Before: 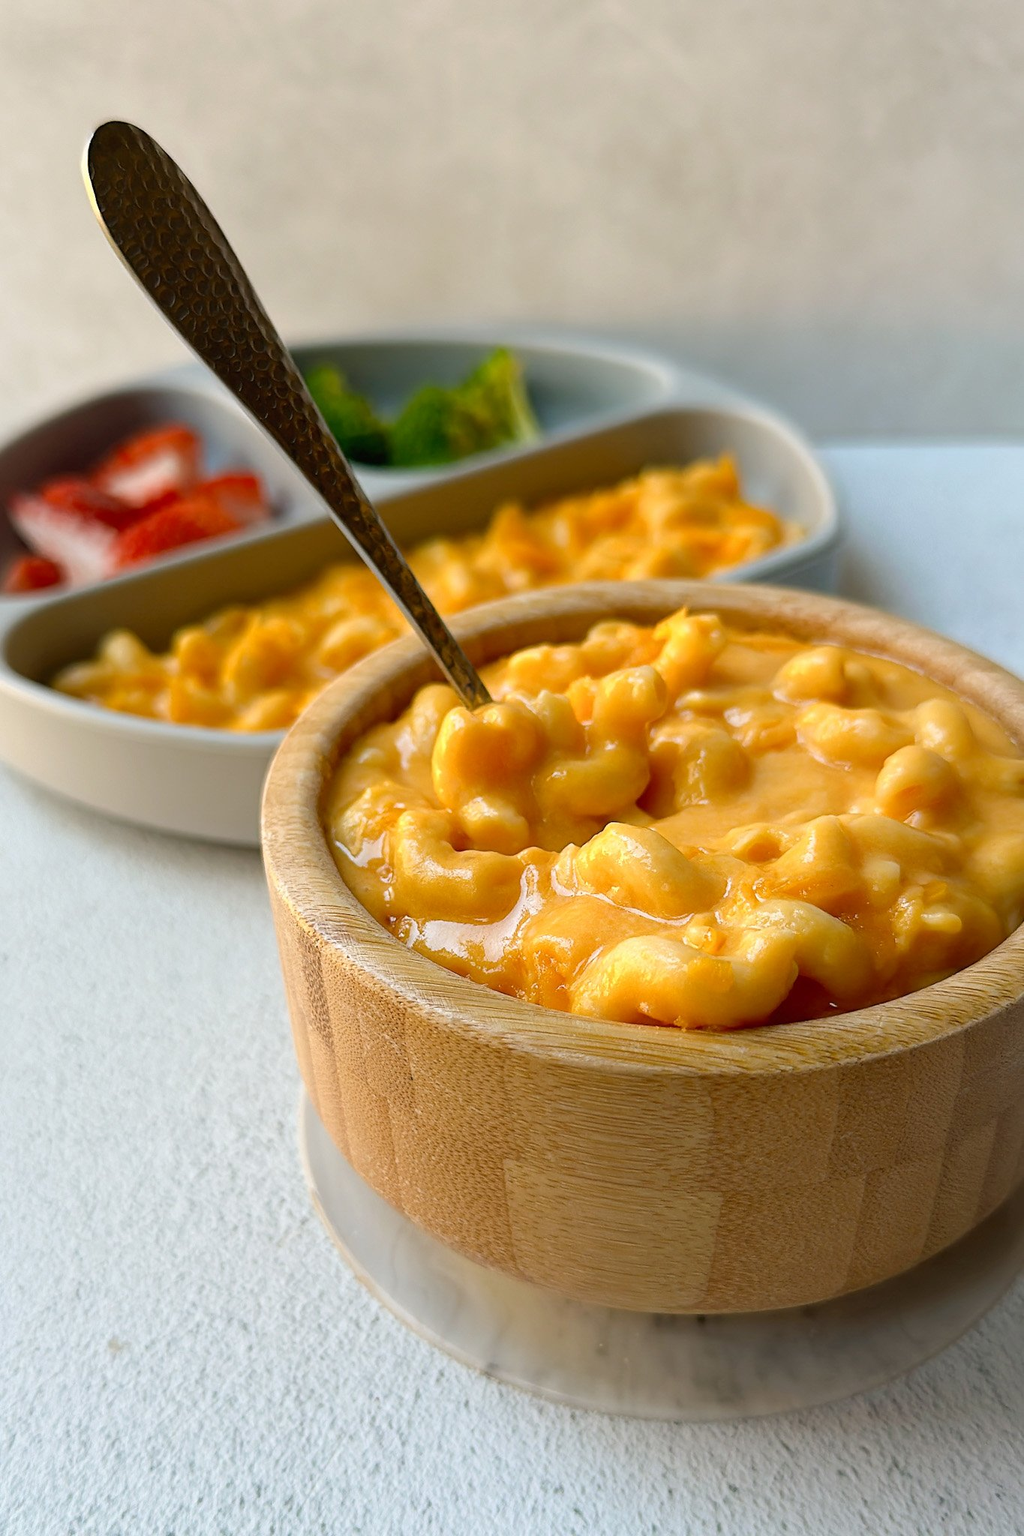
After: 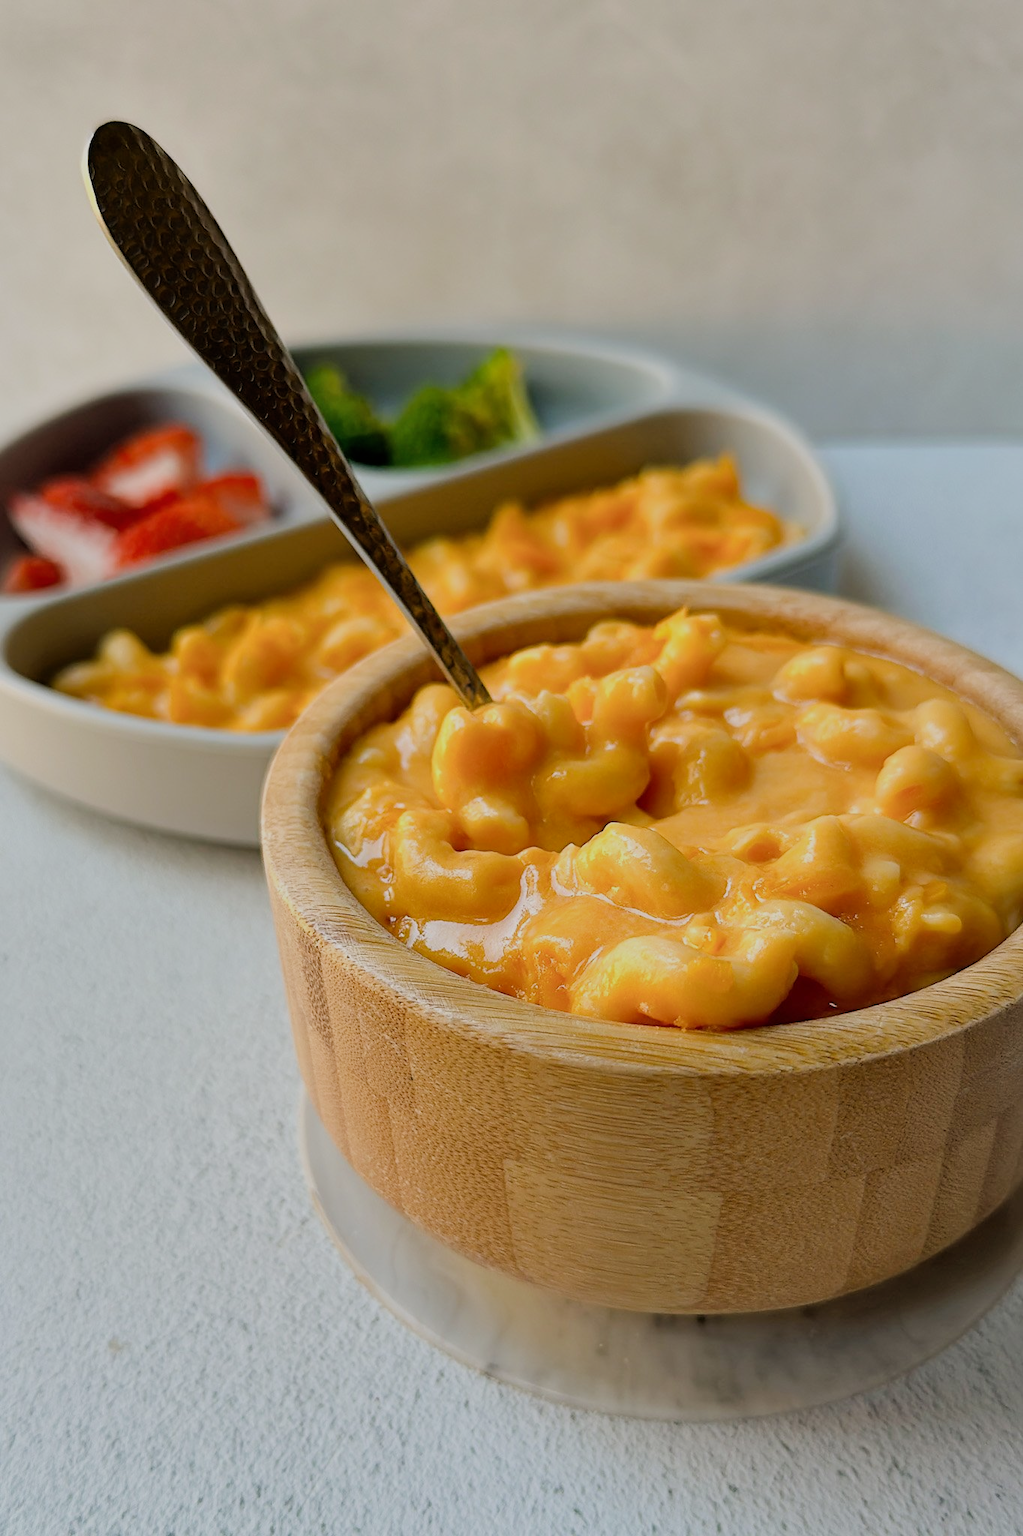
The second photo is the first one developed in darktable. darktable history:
shadows and highlights: shadows 49, highlights -41, soften with gaussian
filmic rgb: black relative exposure -7.65 EV, white relative exposure 4.56 EV, hardness 3.61
